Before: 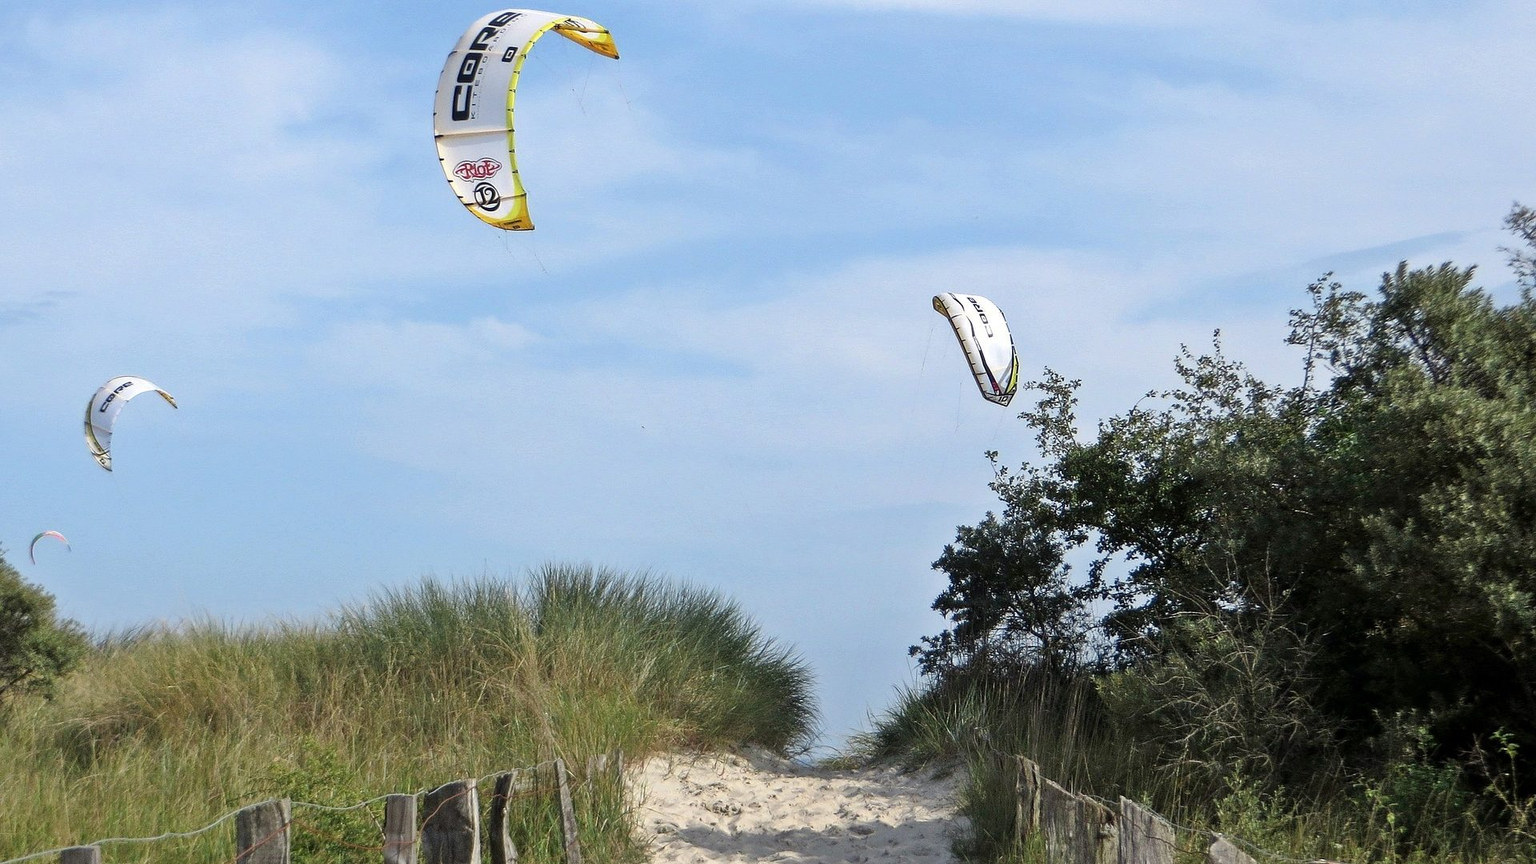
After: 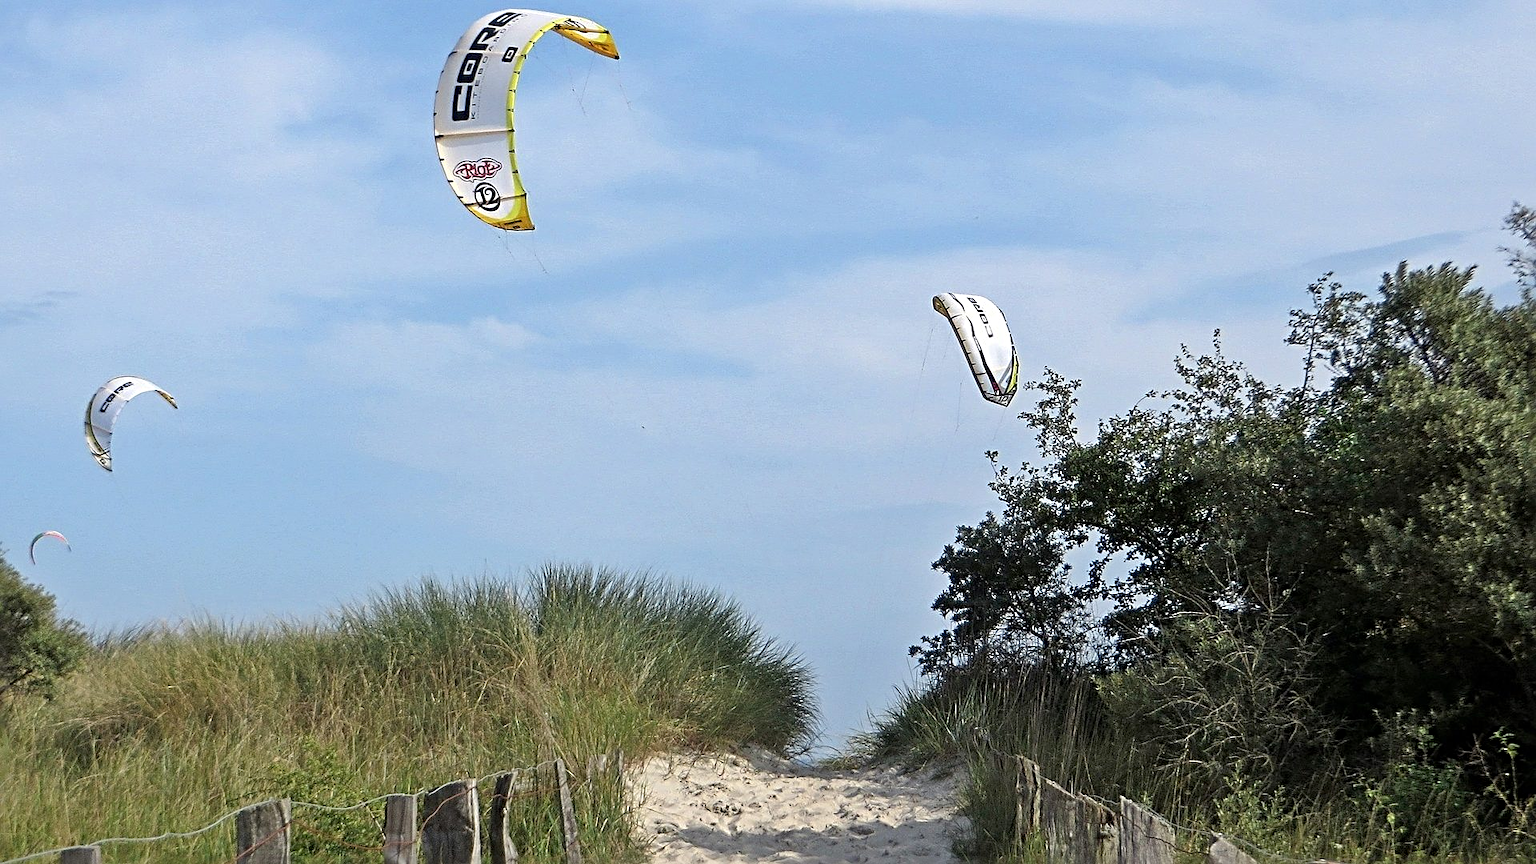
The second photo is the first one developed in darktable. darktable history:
shadows and highlights: shadows 25, highlights -25
sharpen: radius 4
